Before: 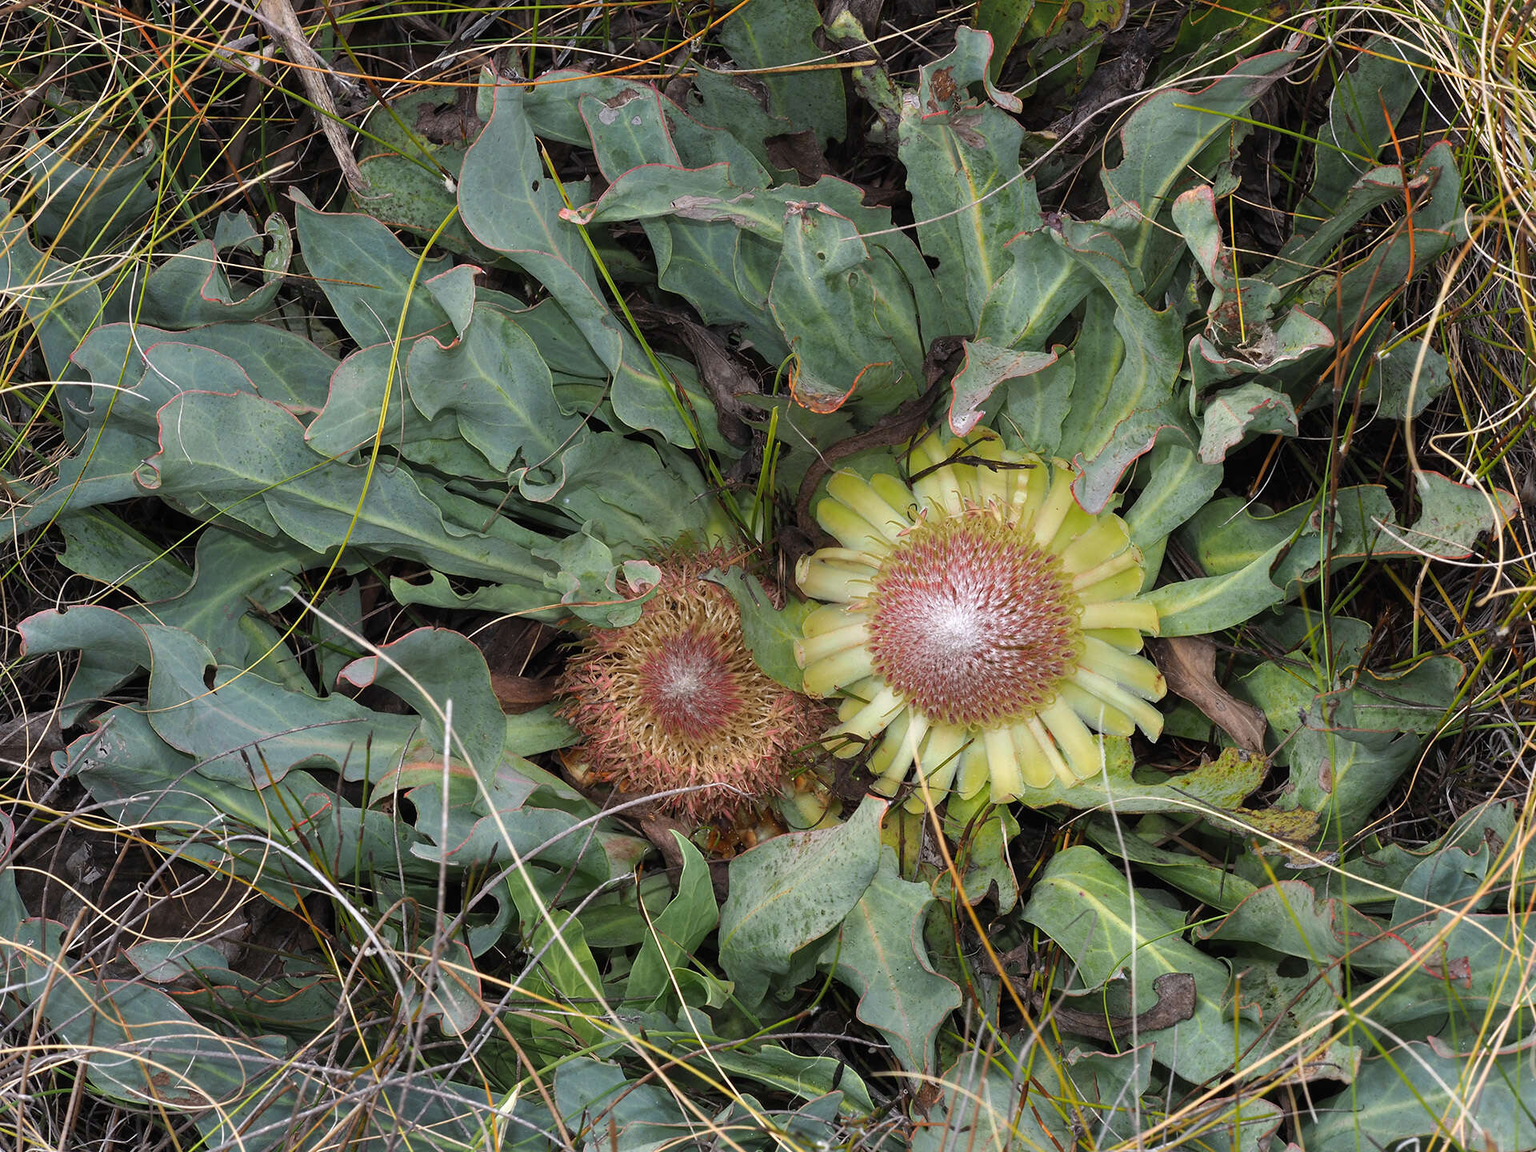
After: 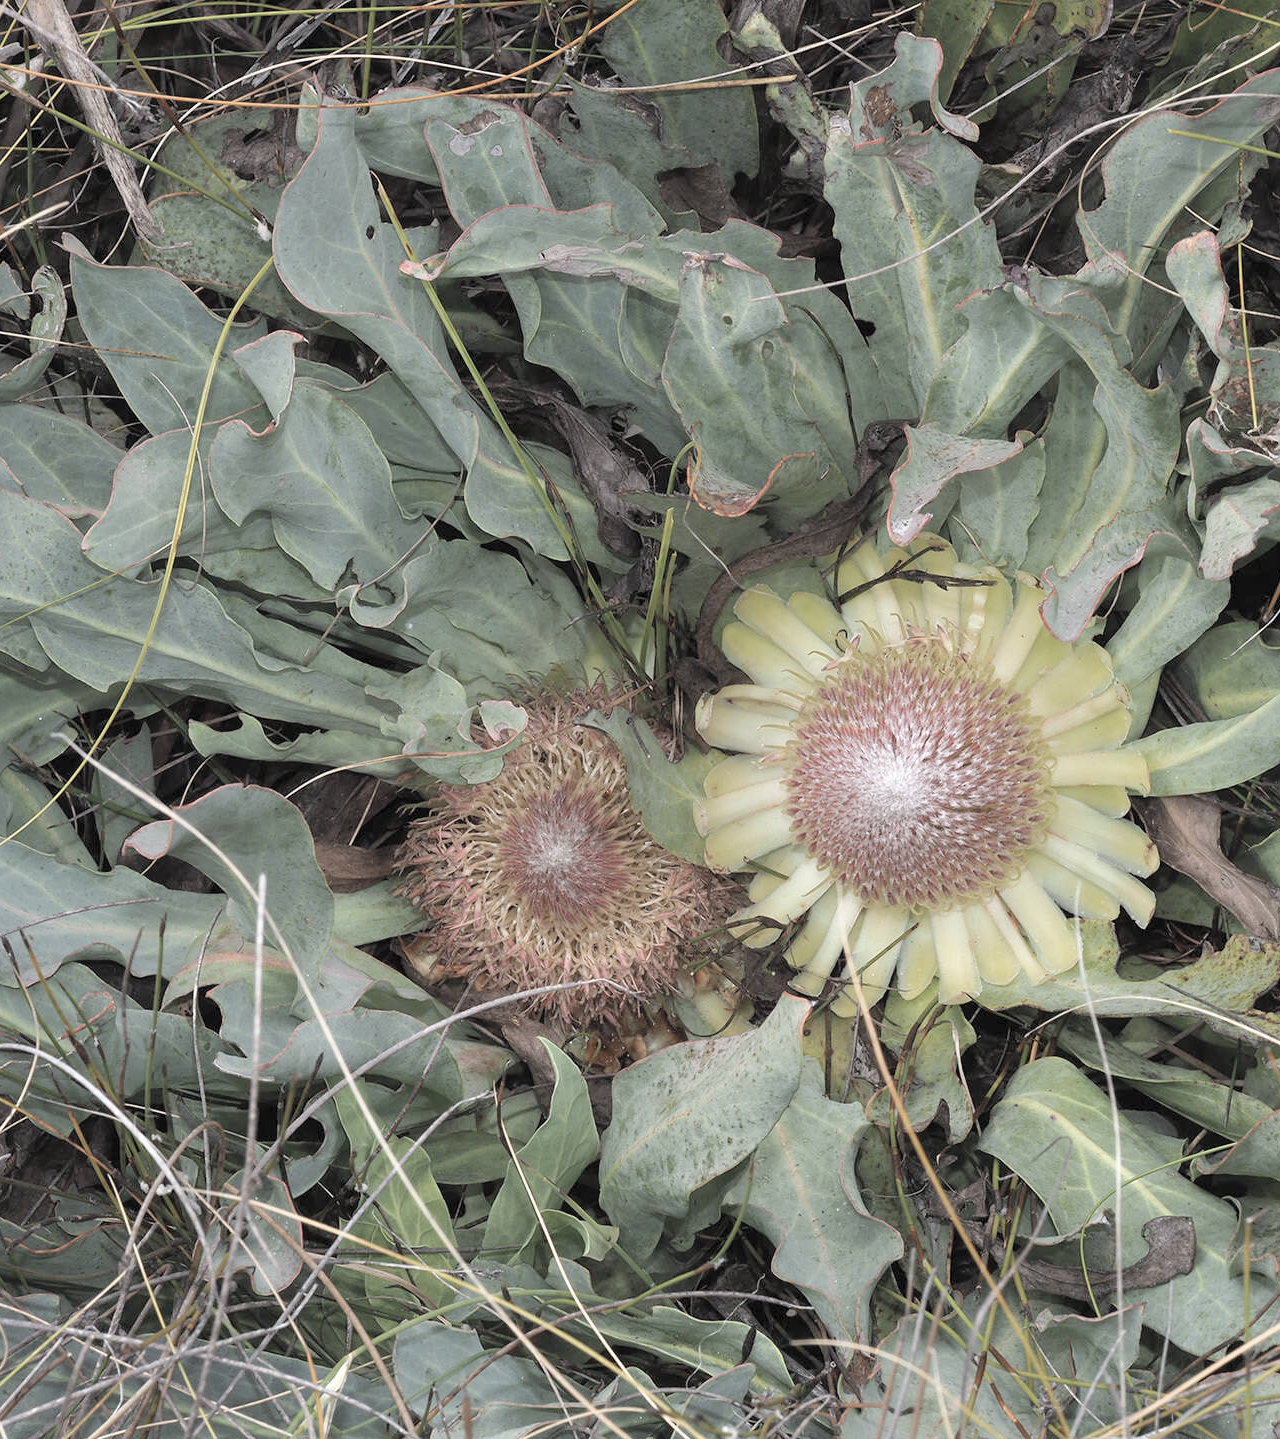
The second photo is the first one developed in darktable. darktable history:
crop and rotate: left 15.609%, right 17.697%
contrast brightness saturation: brightness 0.184, saturation -0.488
